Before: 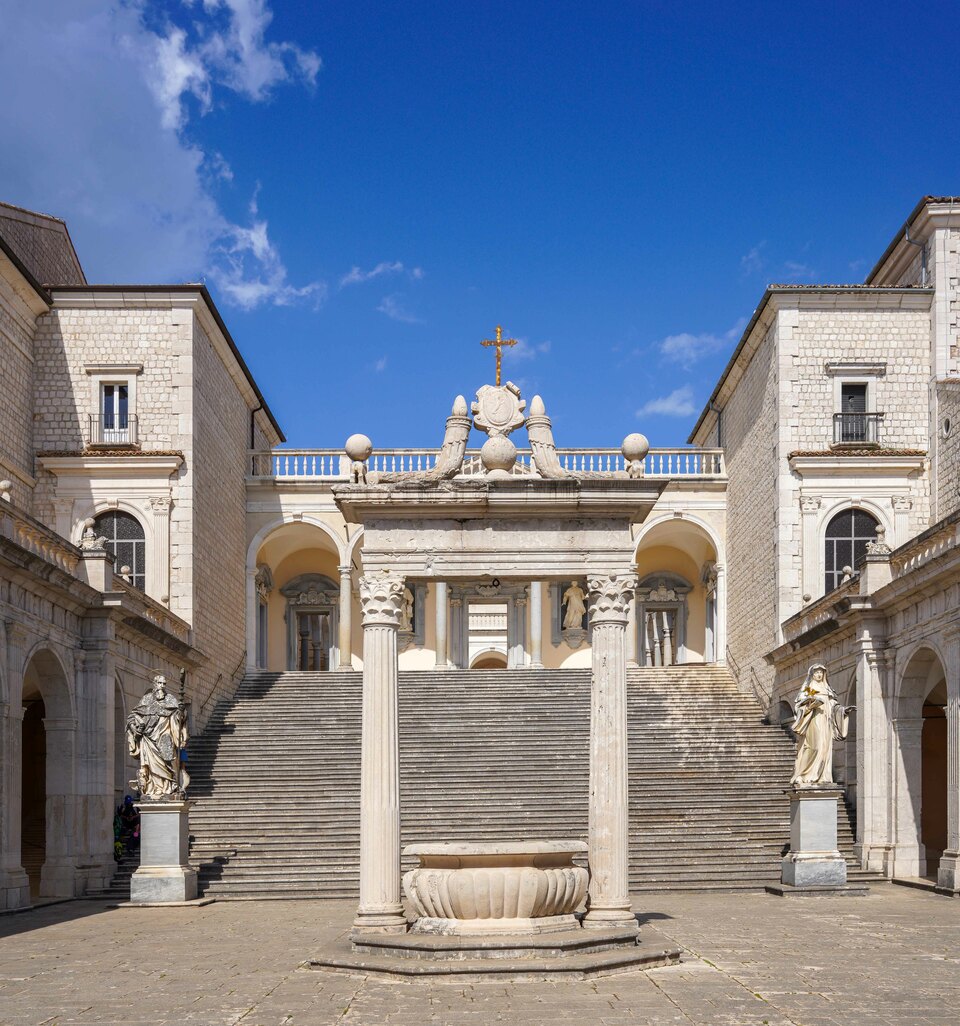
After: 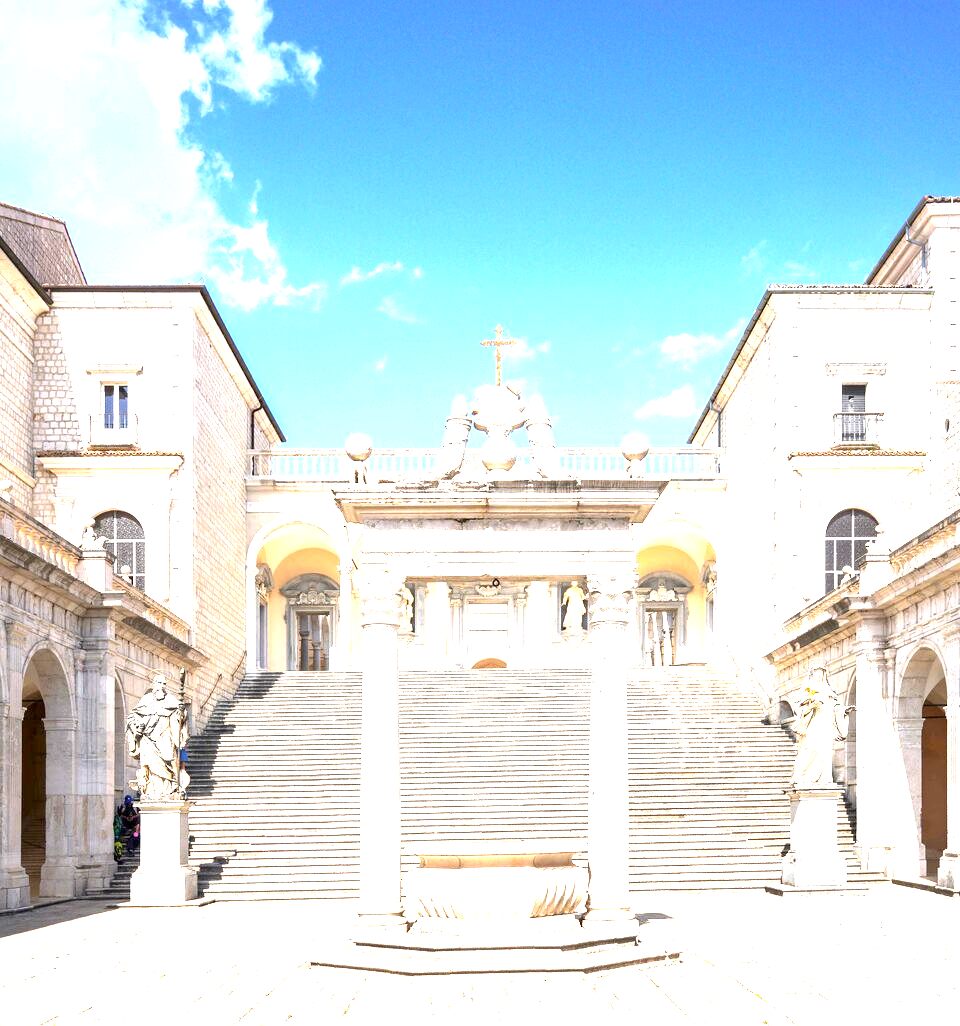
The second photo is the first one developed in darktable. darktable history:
exposure: black level correction 0.001, exposure 2.607 EV, compensate exposure bias true, compensate highlight preservation false
contrast brightness saturation: saturation -0.1
